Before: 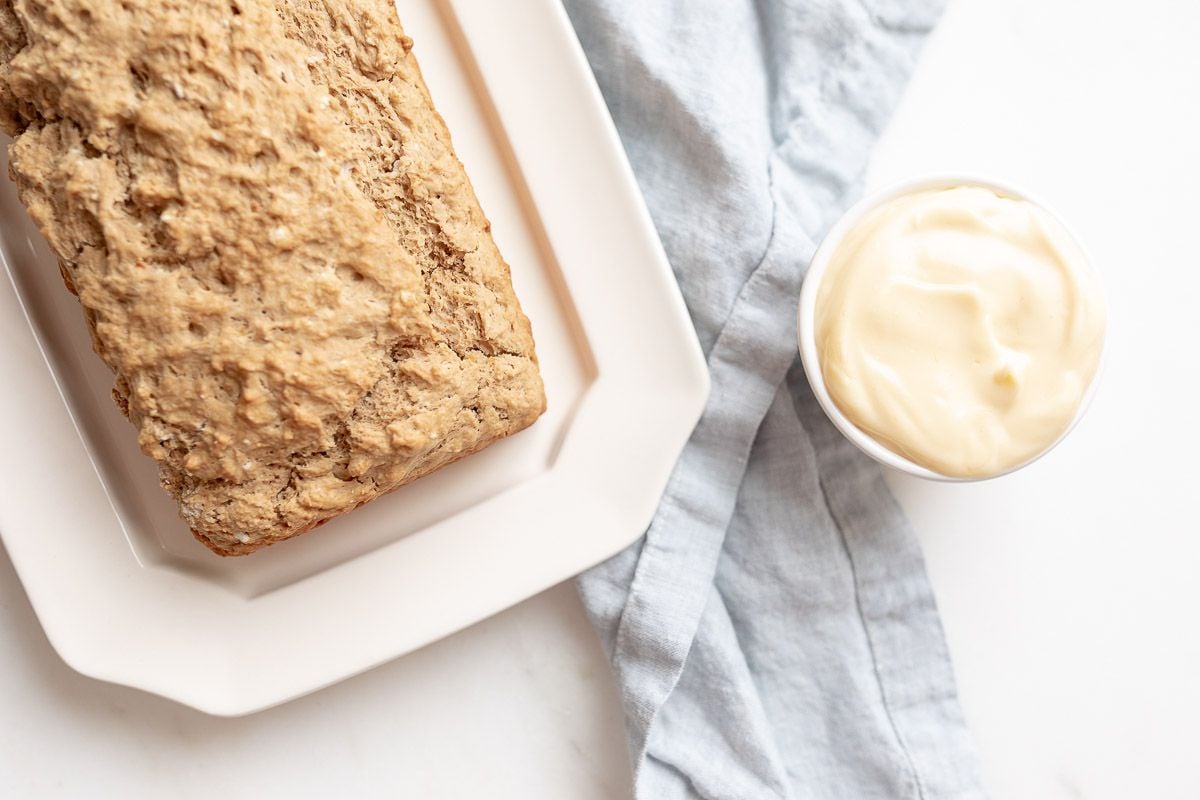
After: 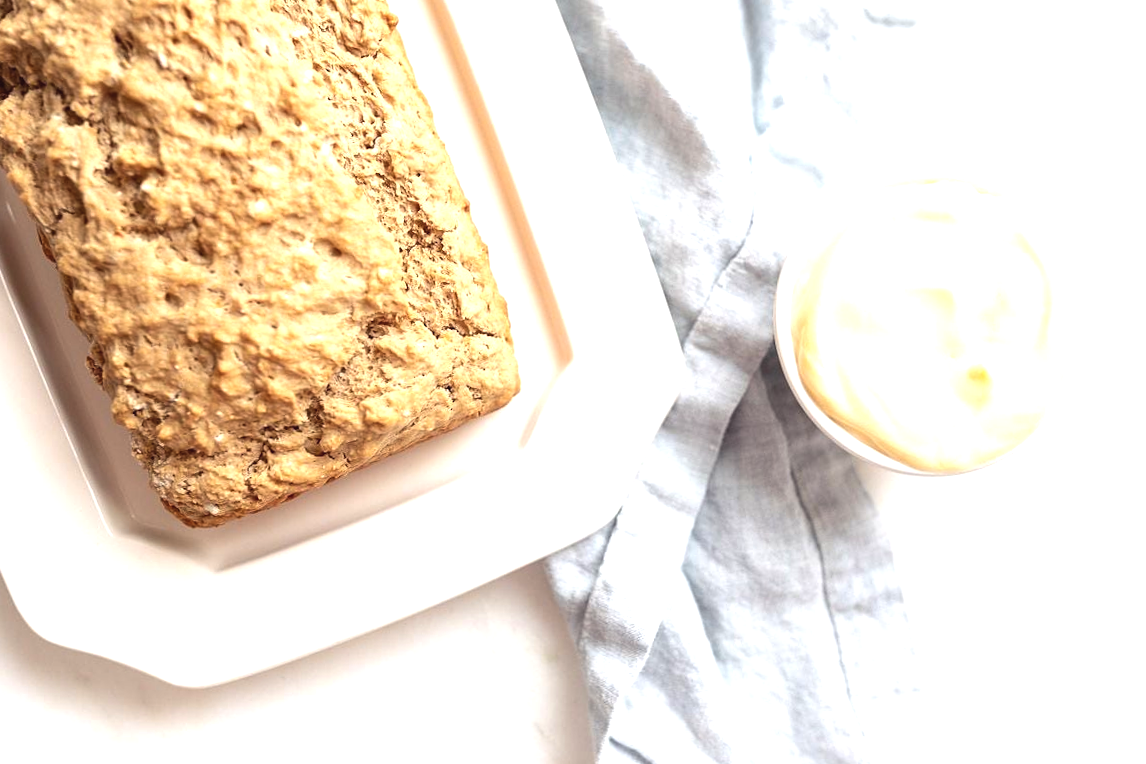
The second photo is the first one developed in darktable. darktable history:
crop and rotate: angle -1.79°
color balance rgb: shadows lift › chroma 3.13%, shadows lift › hue 277.78°, perceptual saturation grading › global saturation 0.761%, perceptual brilliance grading › global brilliance -5.764%, perceptual brilliance grading › highlights 24.832%, perceptual brilliance grading › mid-tones 6.834%, perceptual brilliance grading › shadows -4.733%, global vibrance 20%
exposure: black level correction -0.005, exposure 0.055 EV, compensate highlight preservation false
